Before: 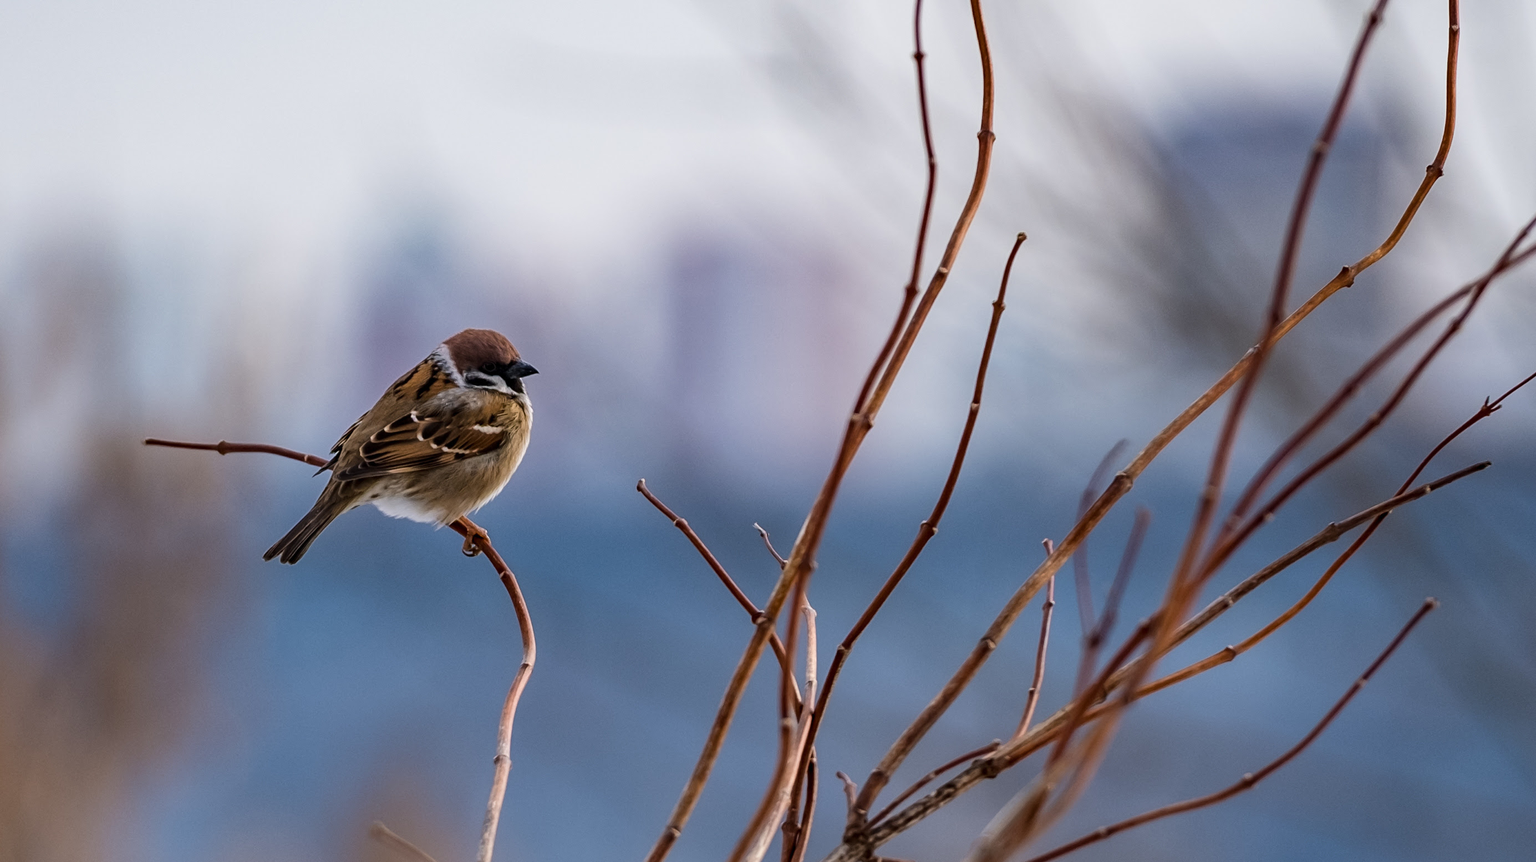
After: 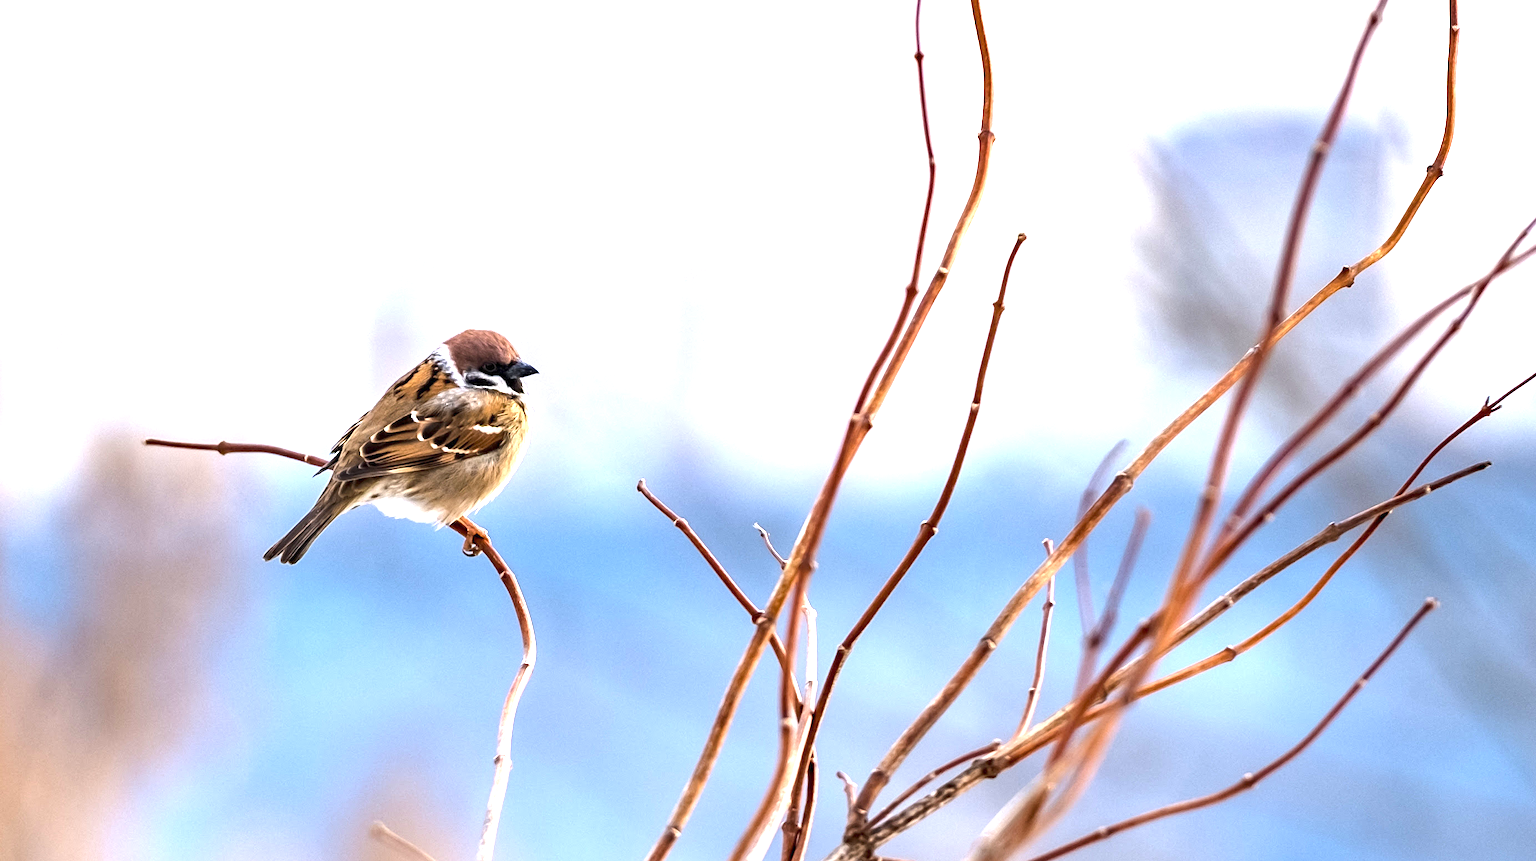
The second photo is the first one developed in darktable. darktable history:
exposure: exposure 1.996 EV, compensate highlight preservation false
